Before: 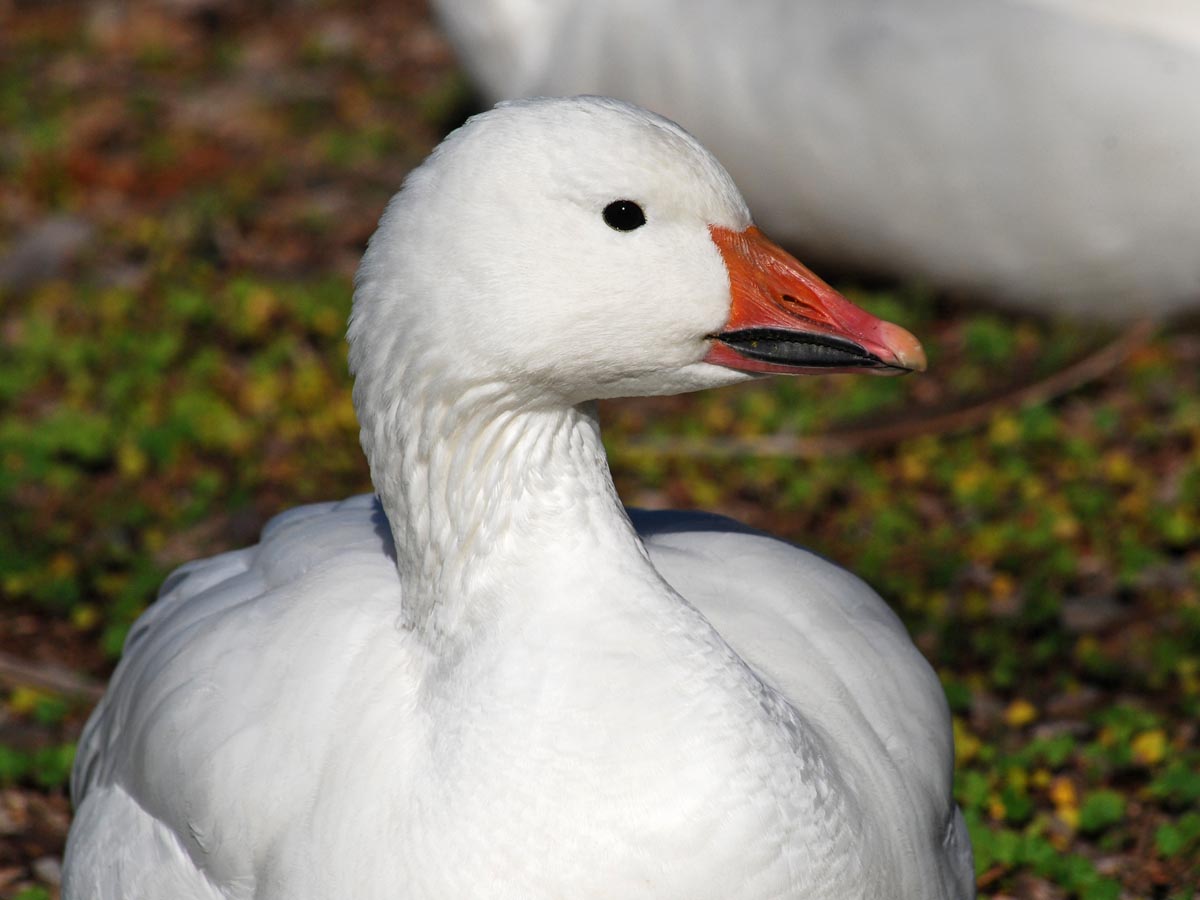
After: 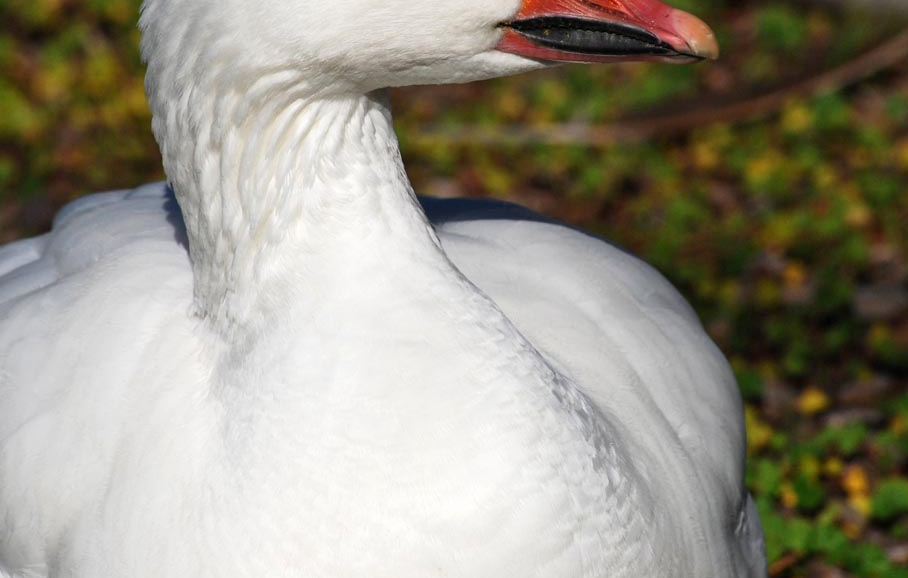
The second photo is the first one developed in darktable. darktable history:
contrast brightness saturation: contrast 0.105, brightness 0.021, saturation 0.017
crop and rotate: left 17.372%, top 34.776%, right 6.888%, bottom 0.913%
